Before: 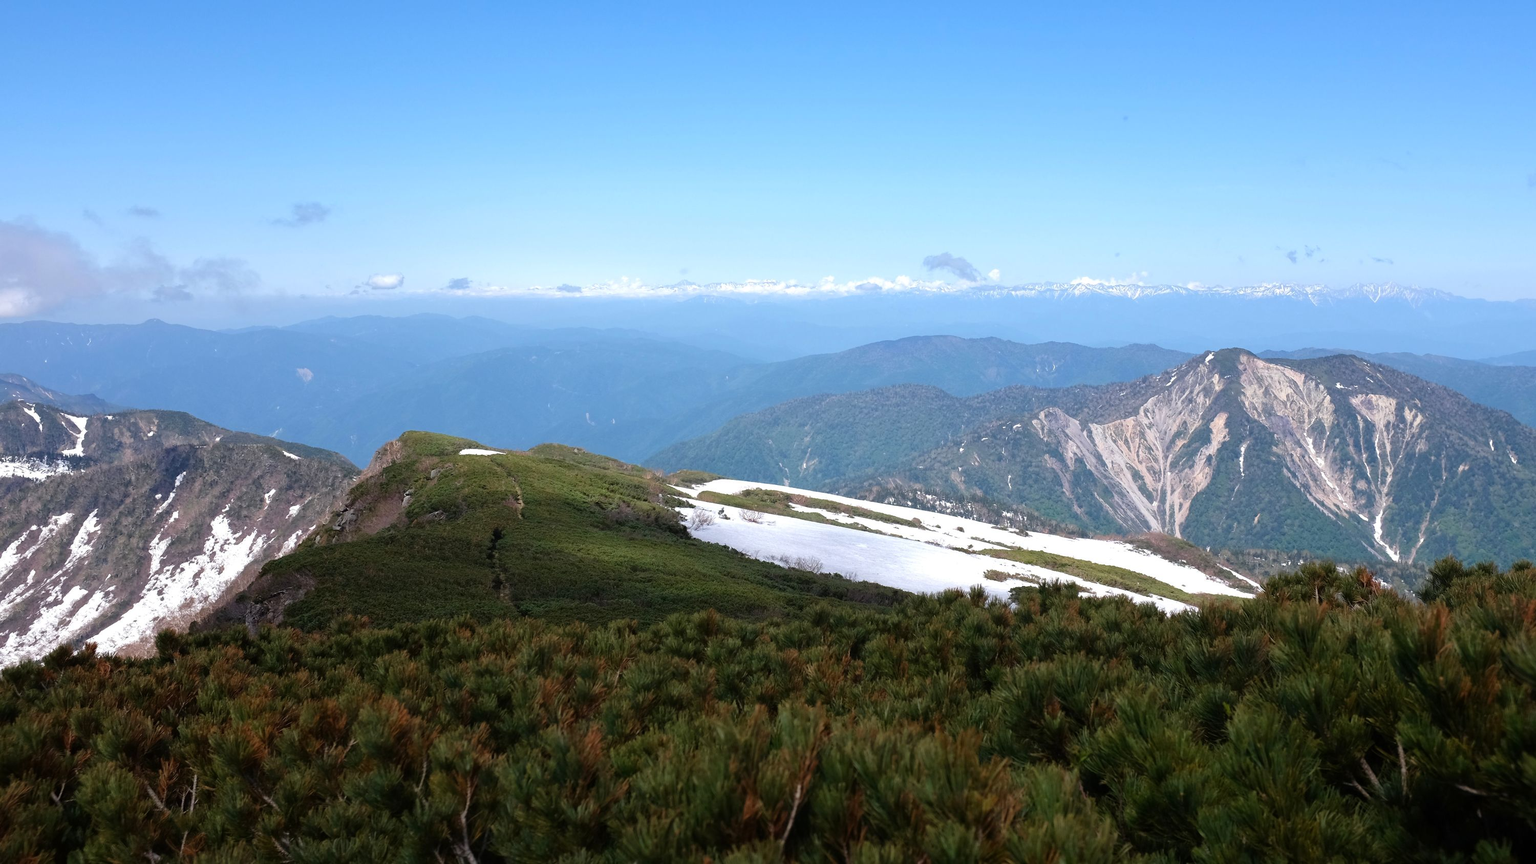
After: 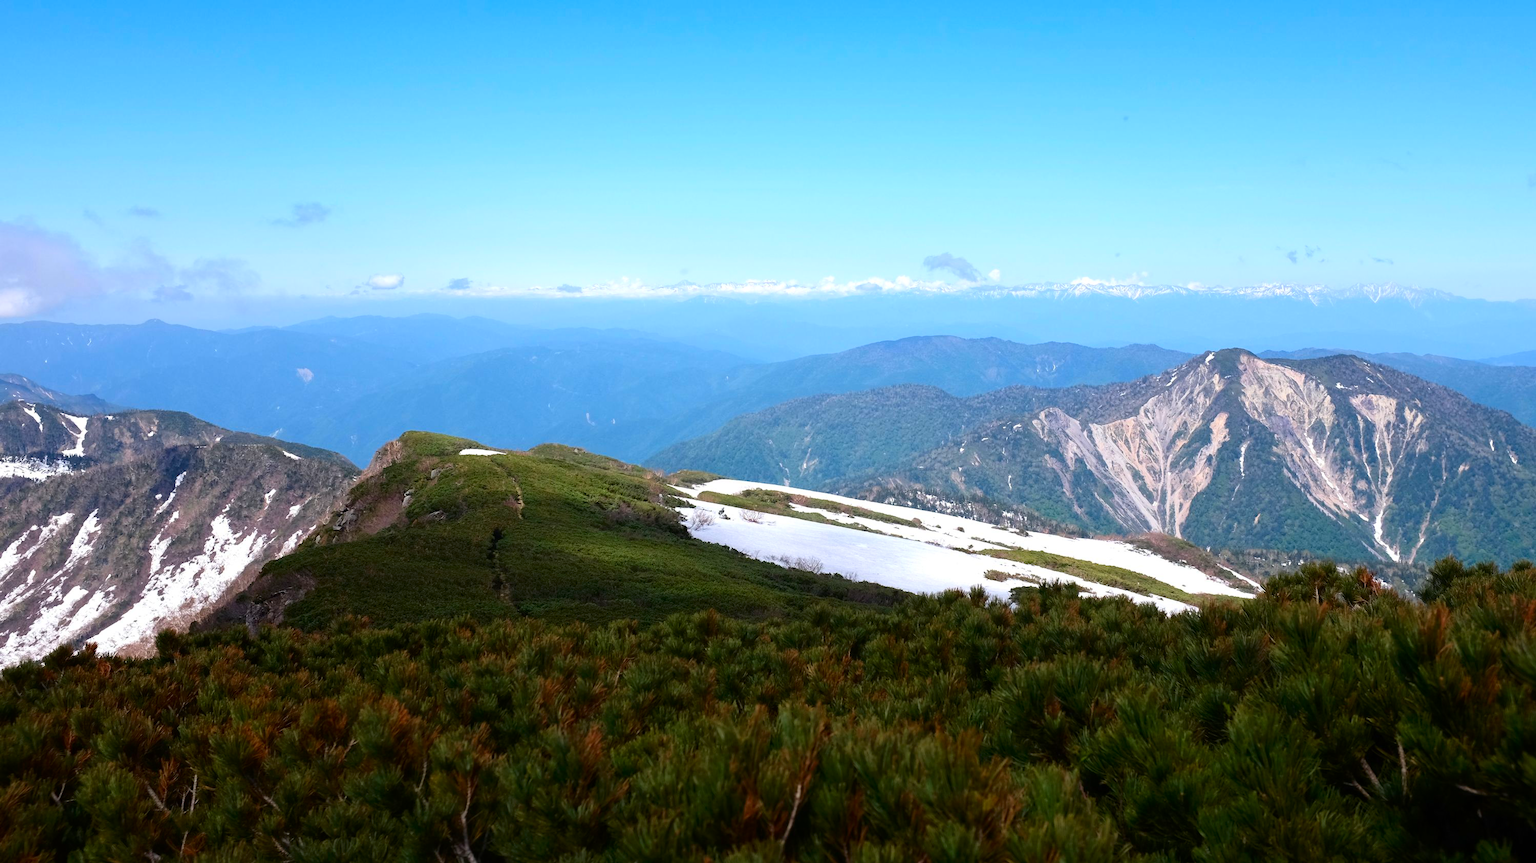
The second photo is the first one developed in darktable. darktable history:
contrast brightness saturation: contrast 0.165, saturation 0.314
